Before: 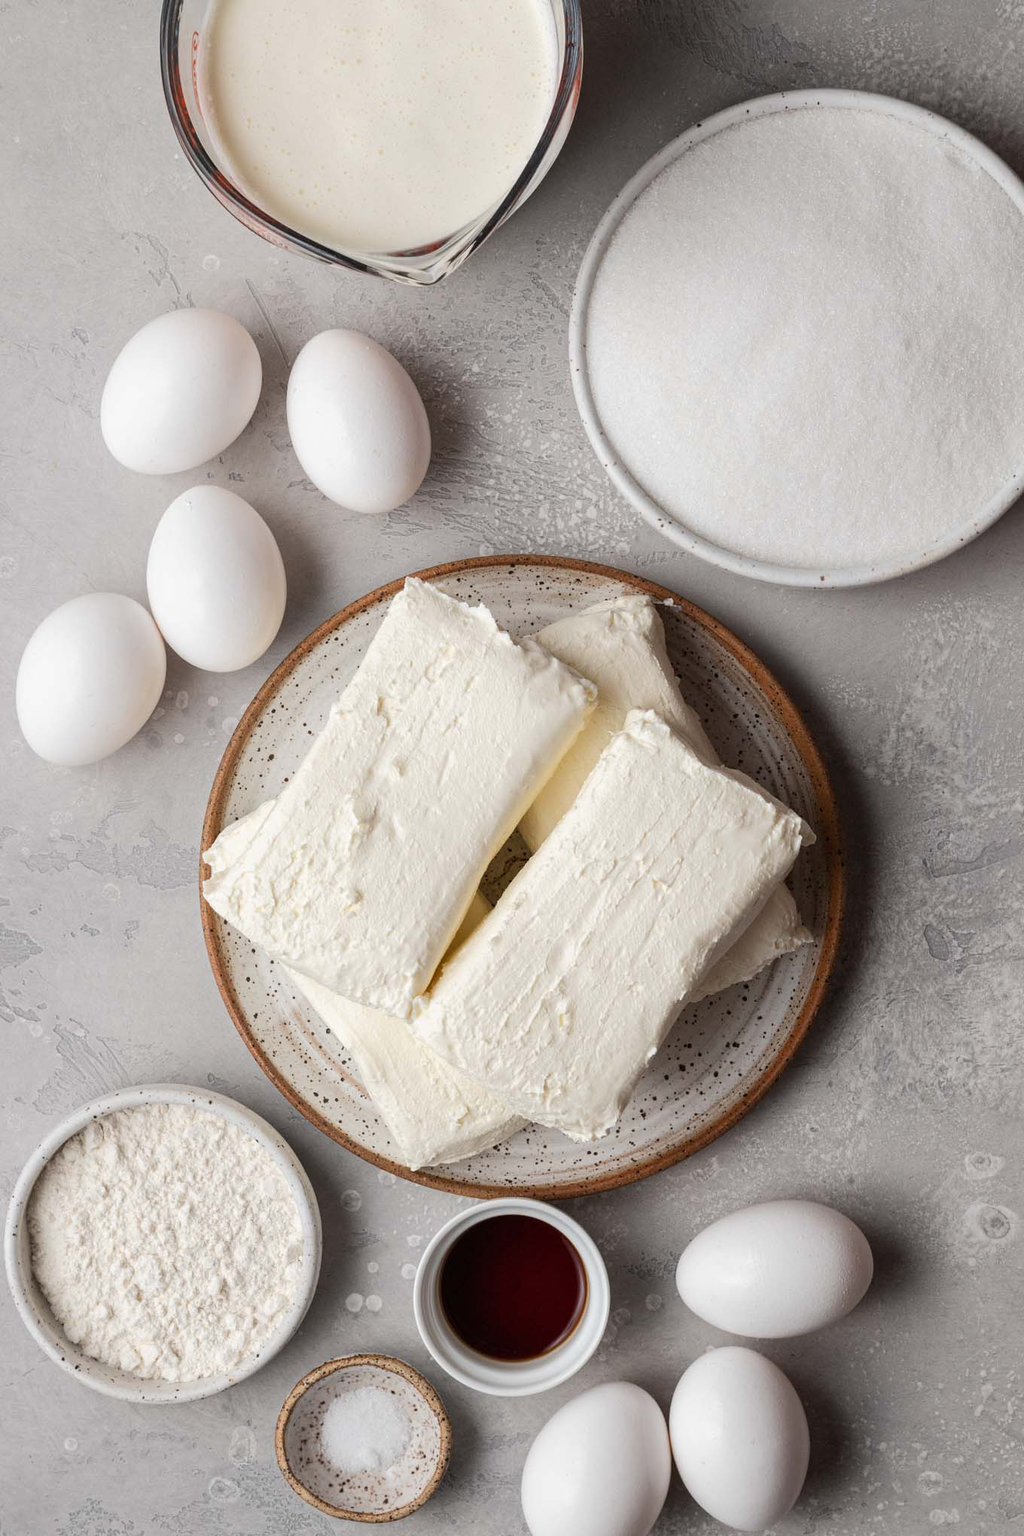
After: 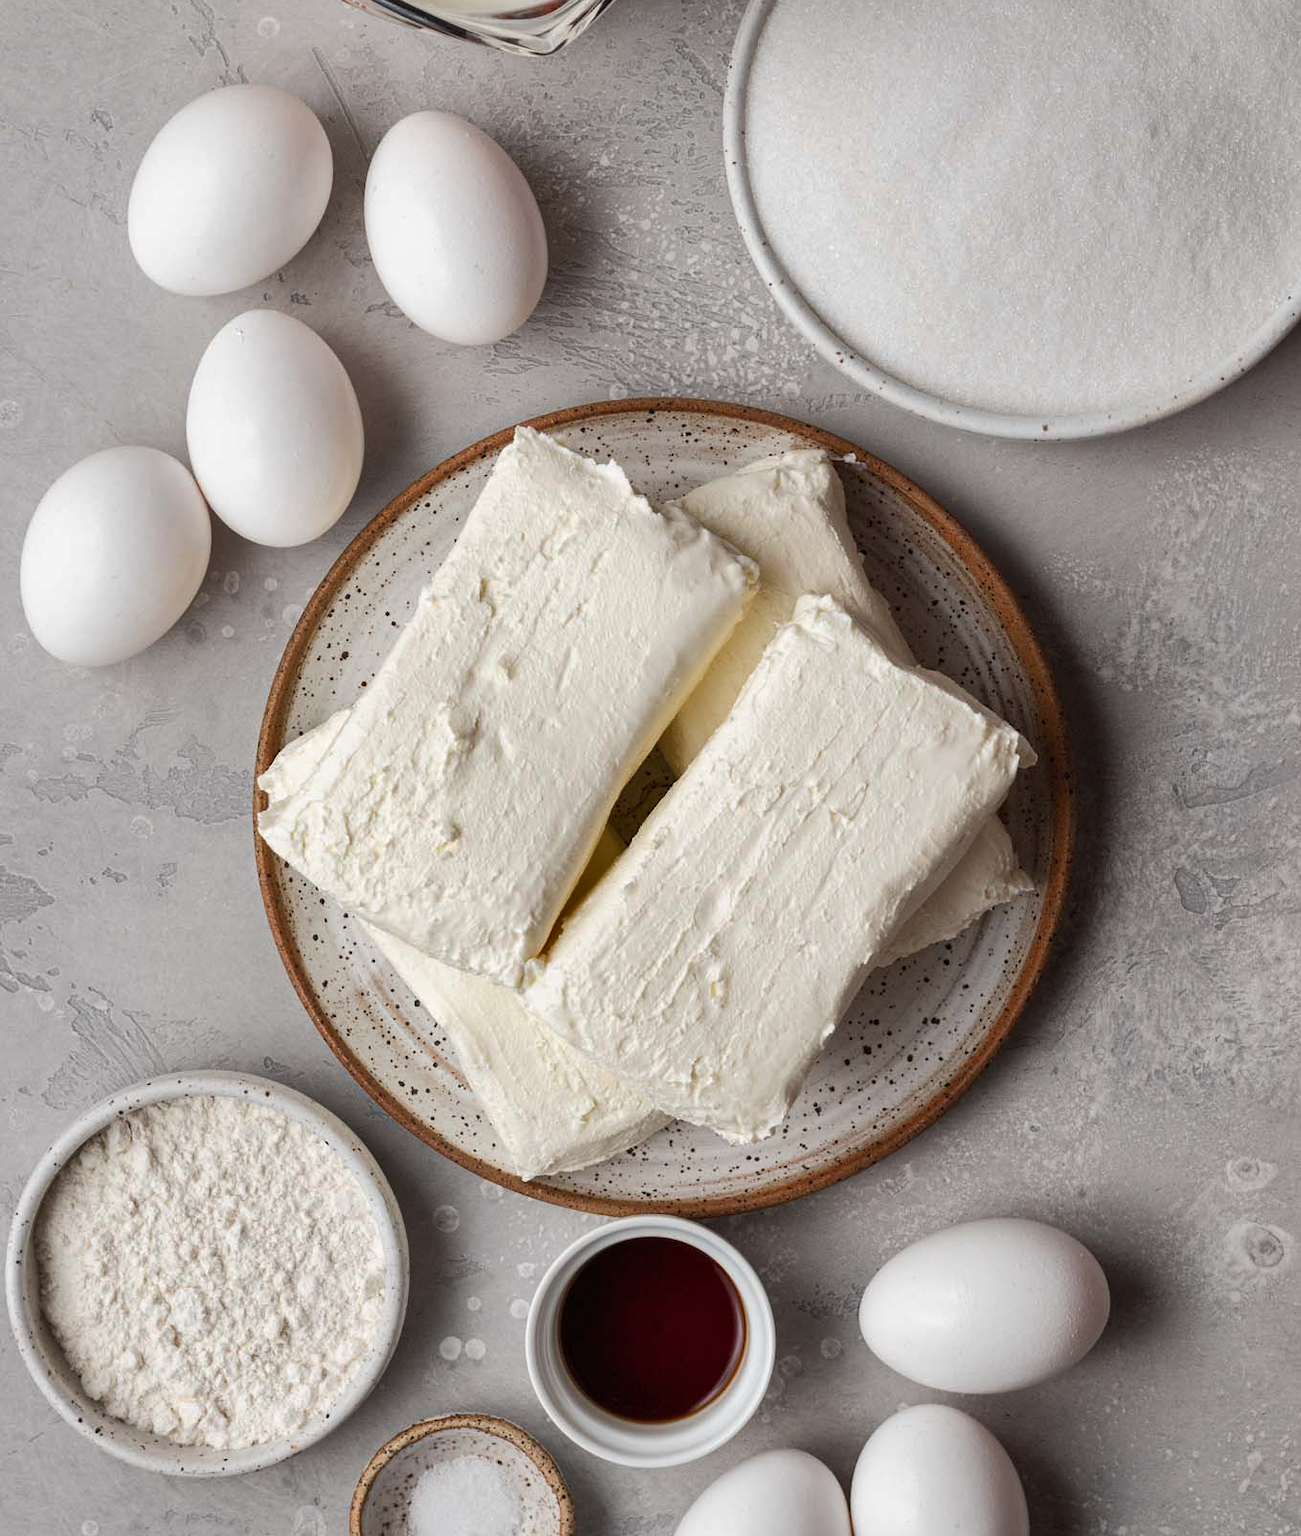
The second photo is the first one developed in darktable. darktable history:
shadows and highlights: shadows color adjustment 97.66%, soften with gaussian
crop and rotate: top 15.774%, bottom 5.506%
